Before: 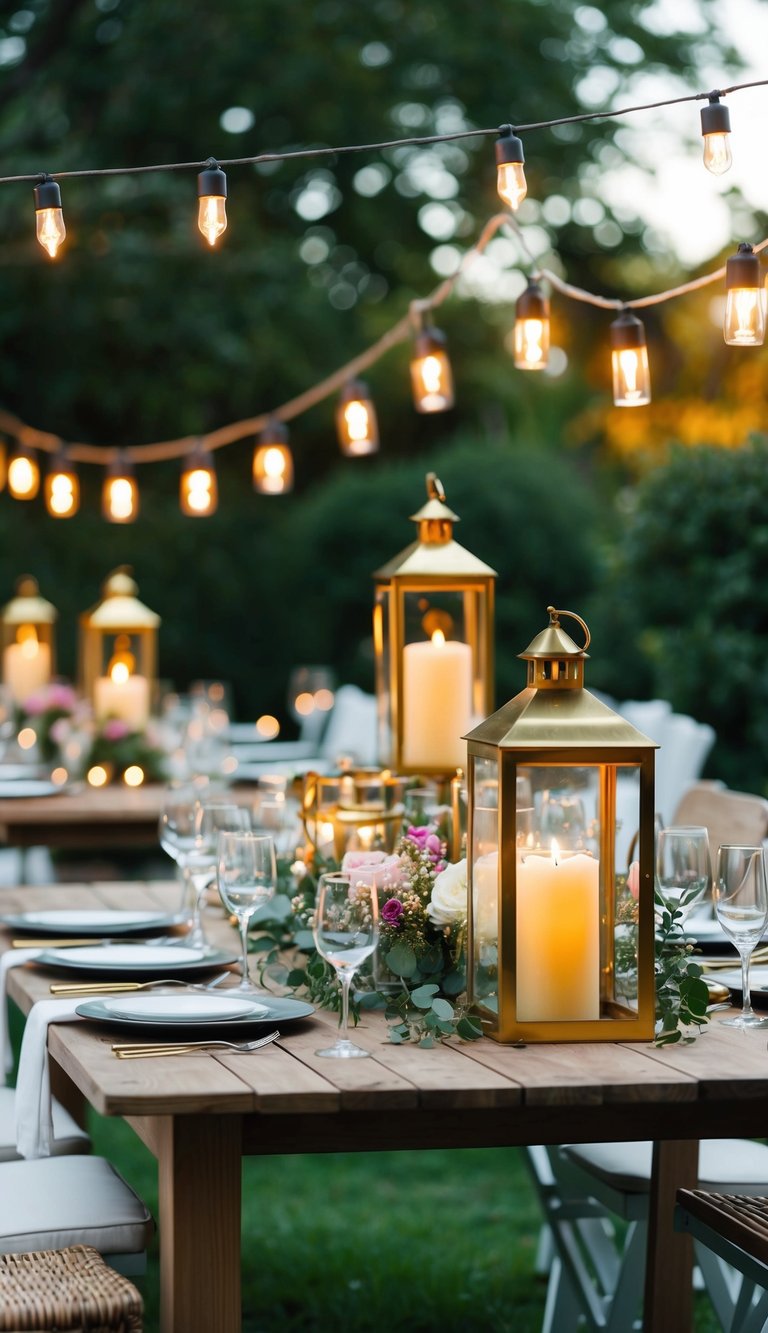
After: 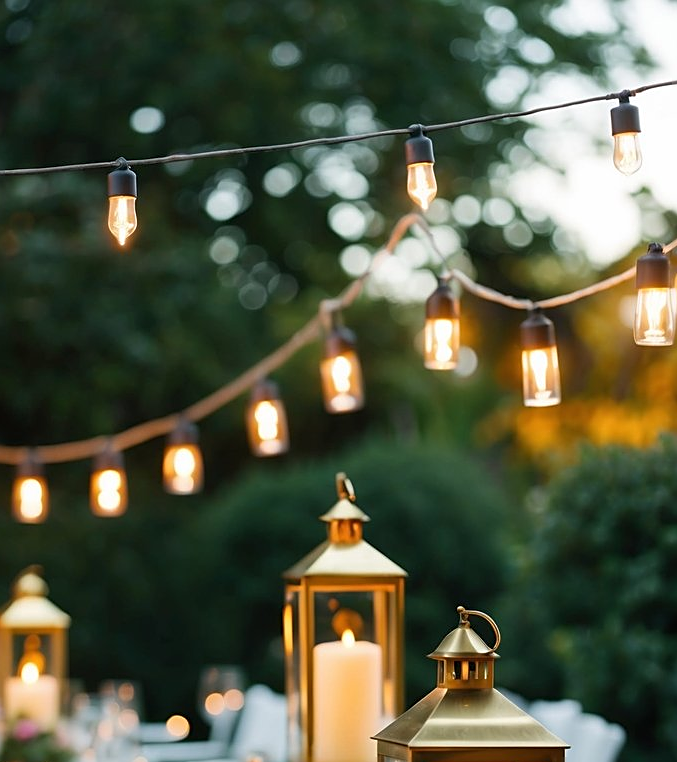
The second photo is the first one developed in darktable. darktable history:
crop and rotate: left 11.812%, bottom 42.776%
sharpen: on, module defaults
